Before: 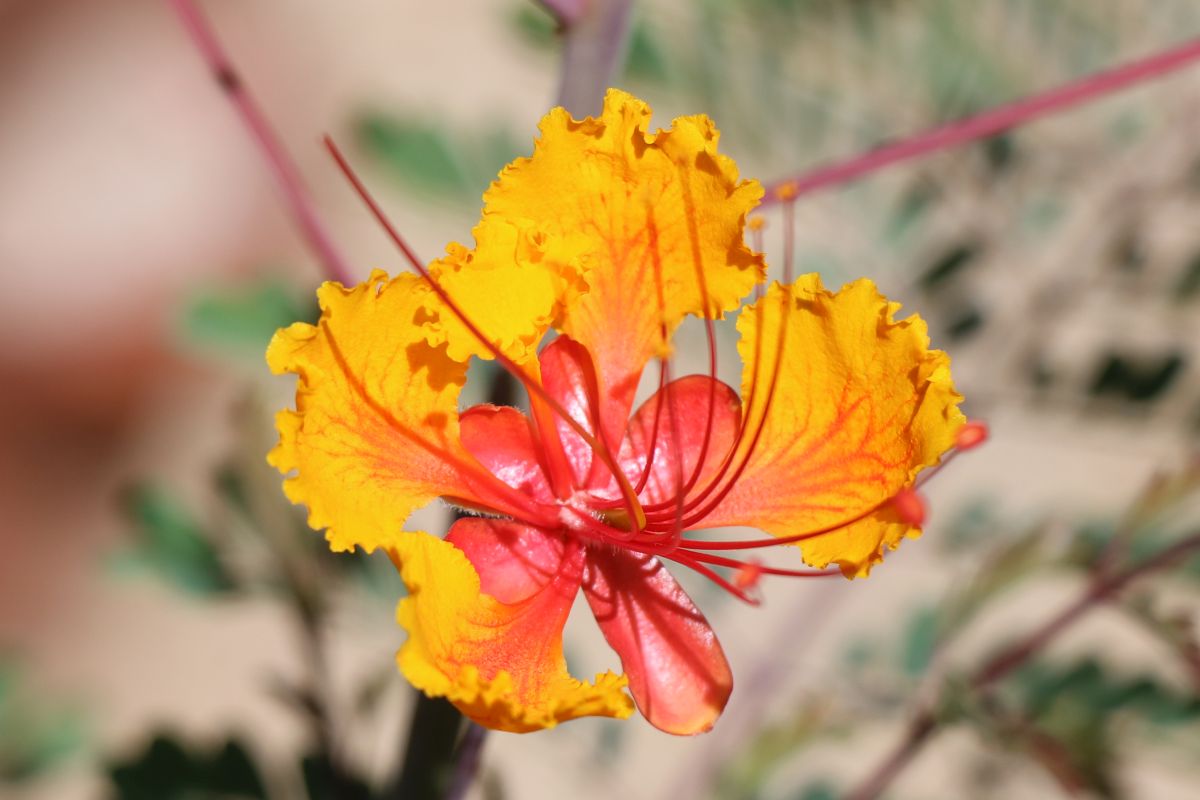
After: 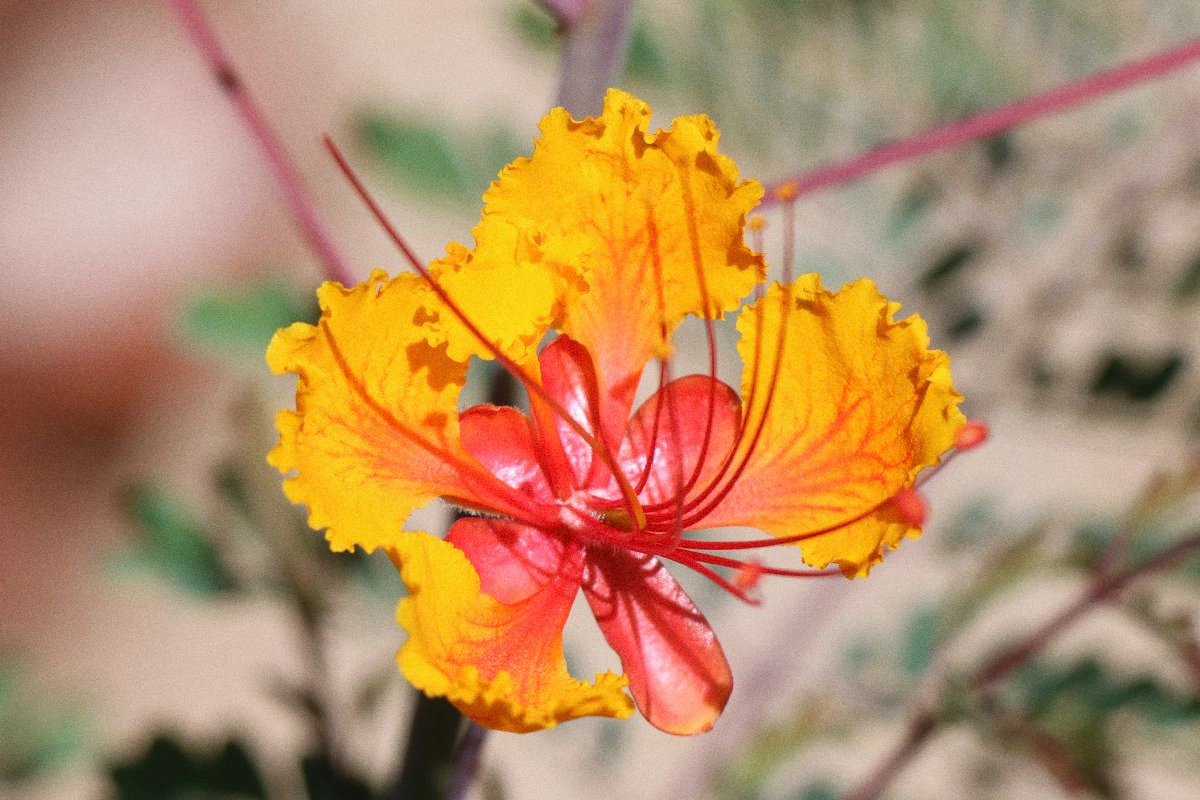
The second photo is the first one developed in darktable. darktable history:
white balance: red 1.004, blue 1.024
grain: on, module defaults
